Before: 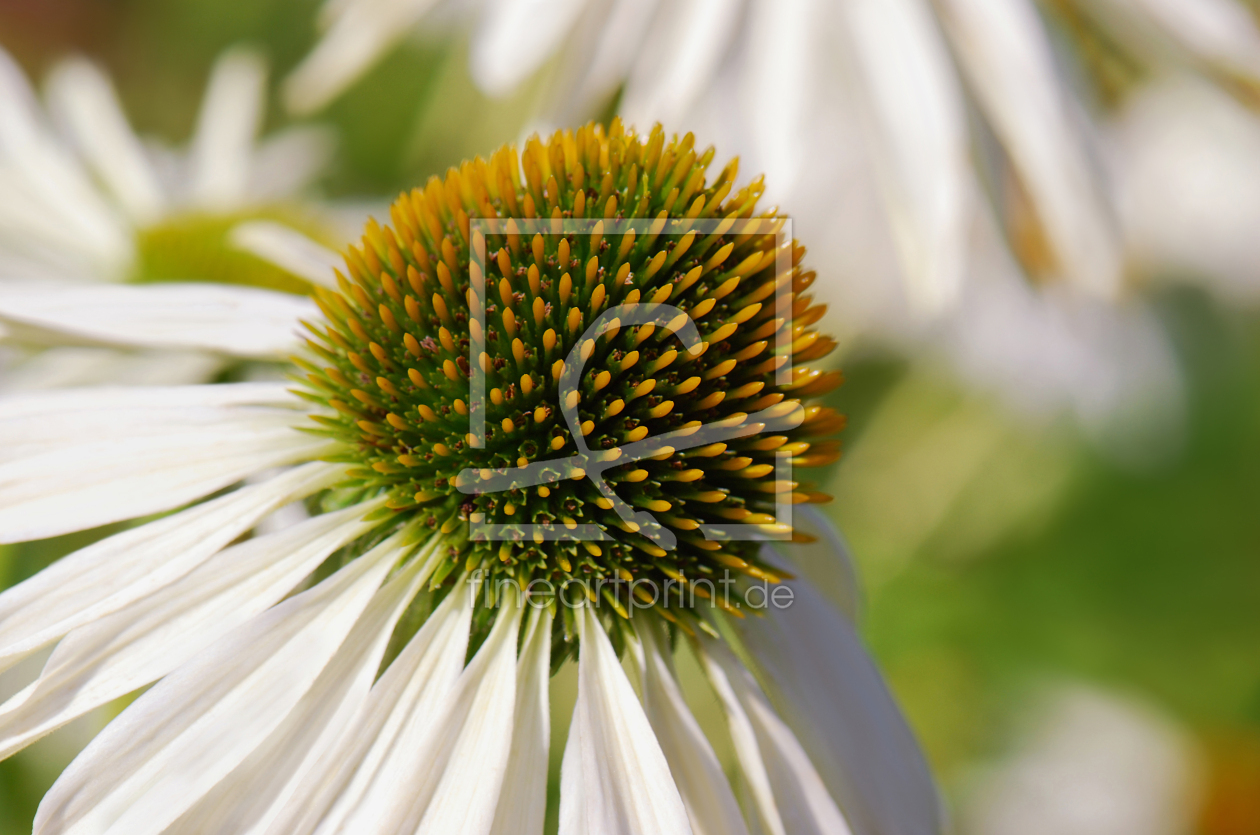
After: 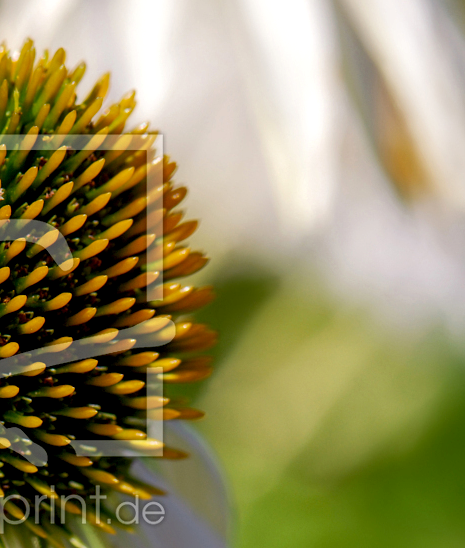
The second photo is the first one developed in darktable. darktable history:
tone equalizer: on, module defaults
crop and rotate: left 49.936%, top 10.094%, right 13.136%, bottom 24.256%
local contrast: on, module defaults
exposure: black level correction 0.007, exposure 0.159 EV, compensate highlight preservation false
